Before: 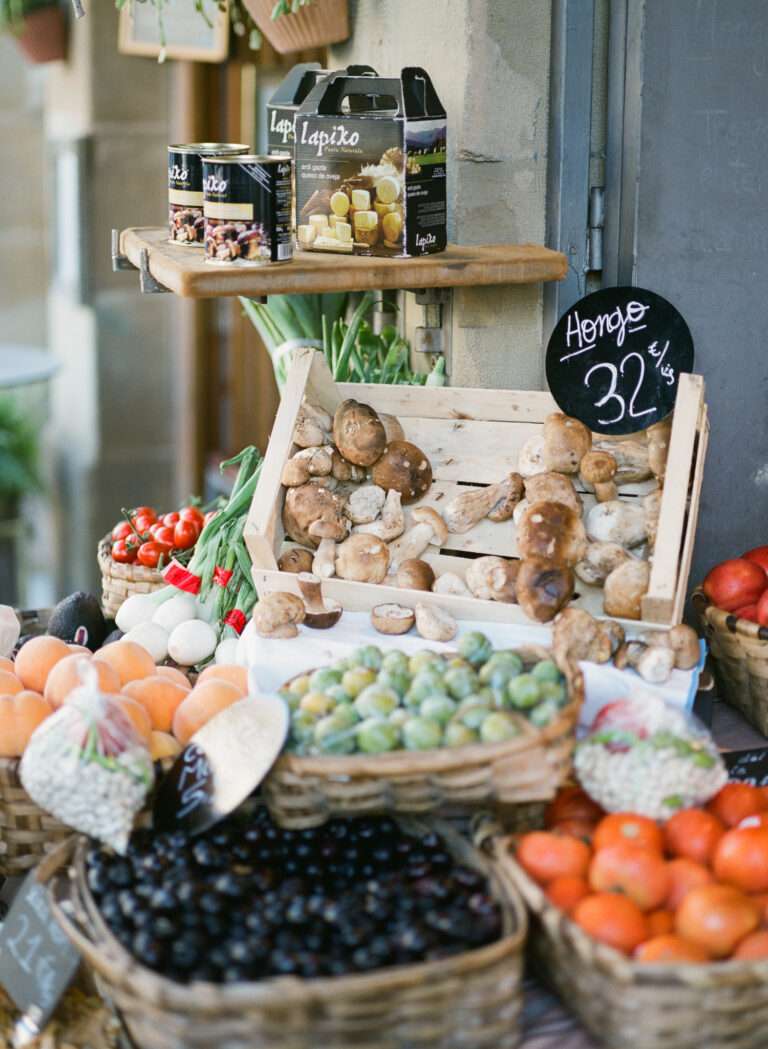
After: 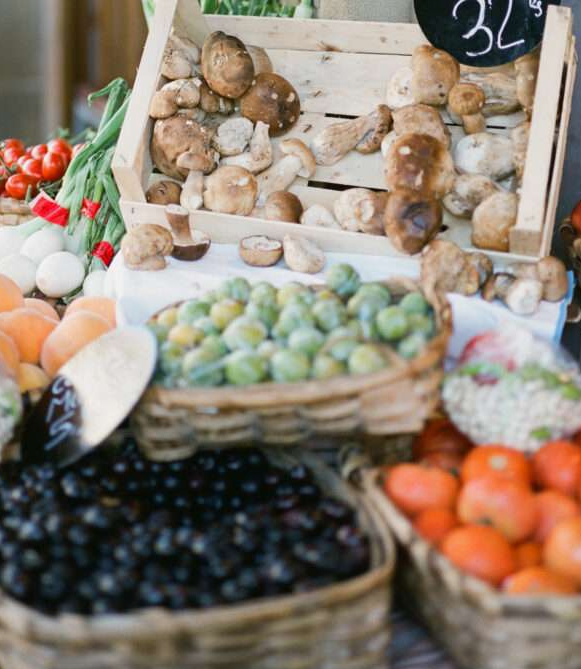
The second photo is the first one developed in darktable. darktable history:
exposure: exposure -0.064 EV, compensate highlight preservation false
crop and rotate: left 17.299%, top 35.115%, right 7.015%, bottom 1.024%
